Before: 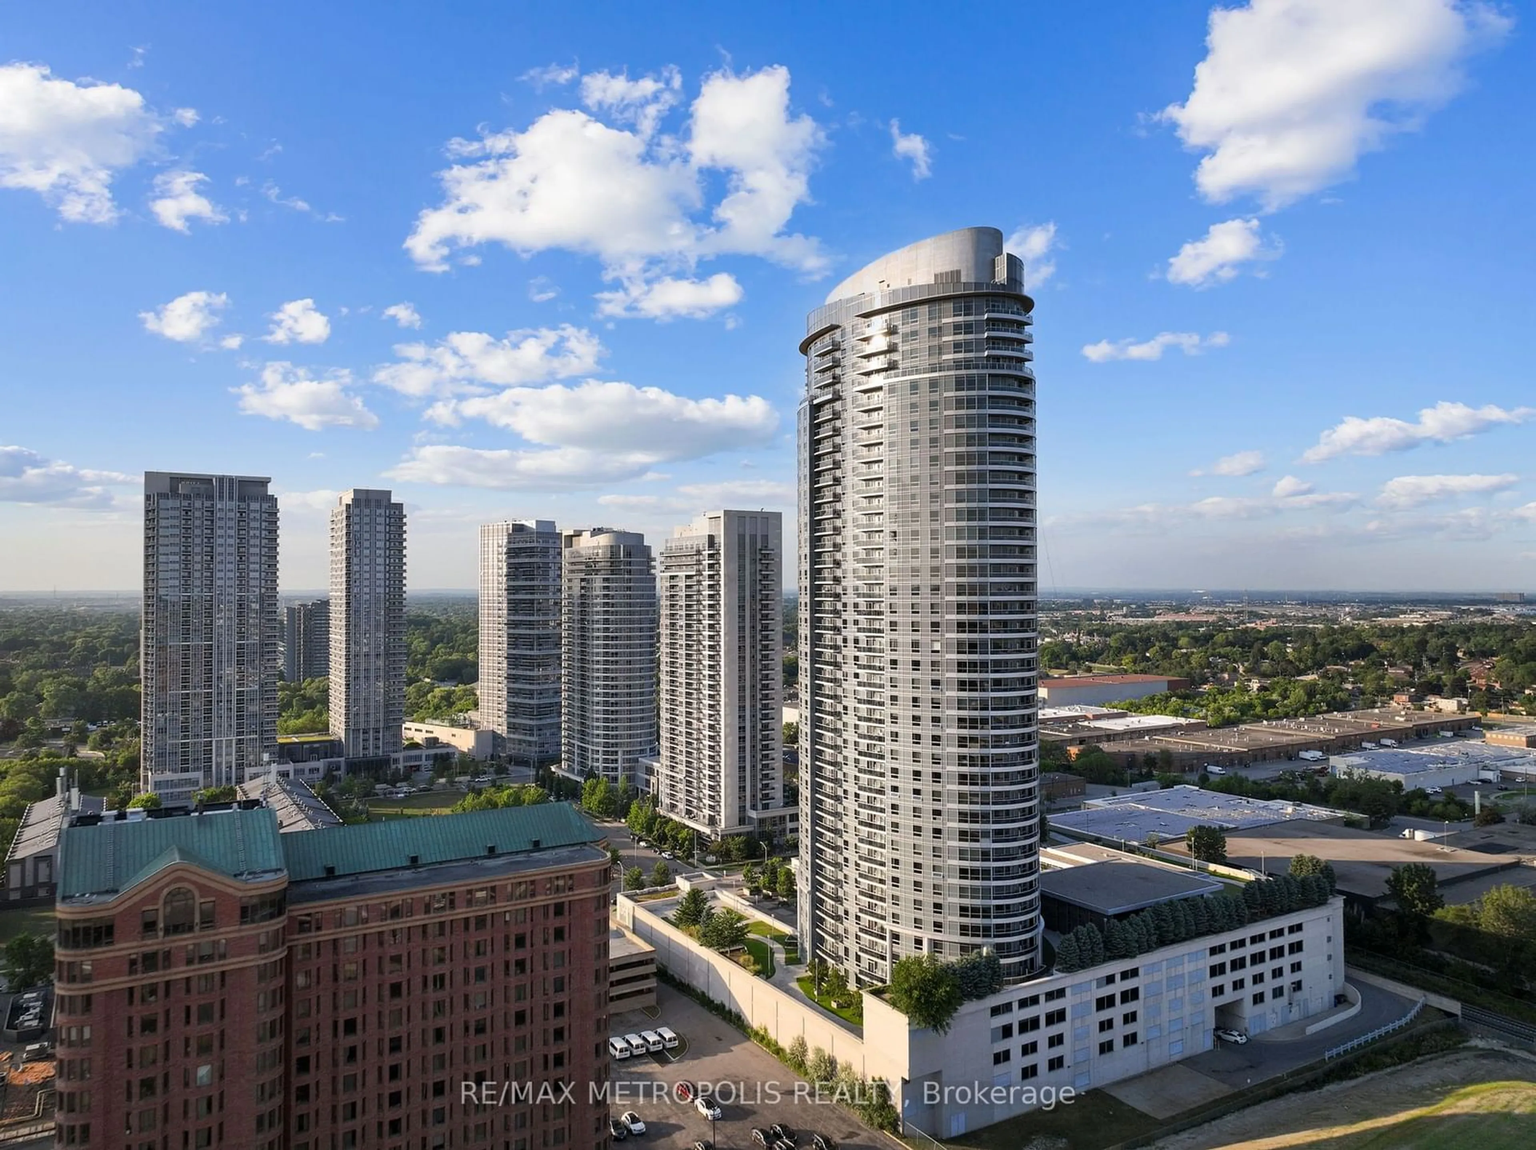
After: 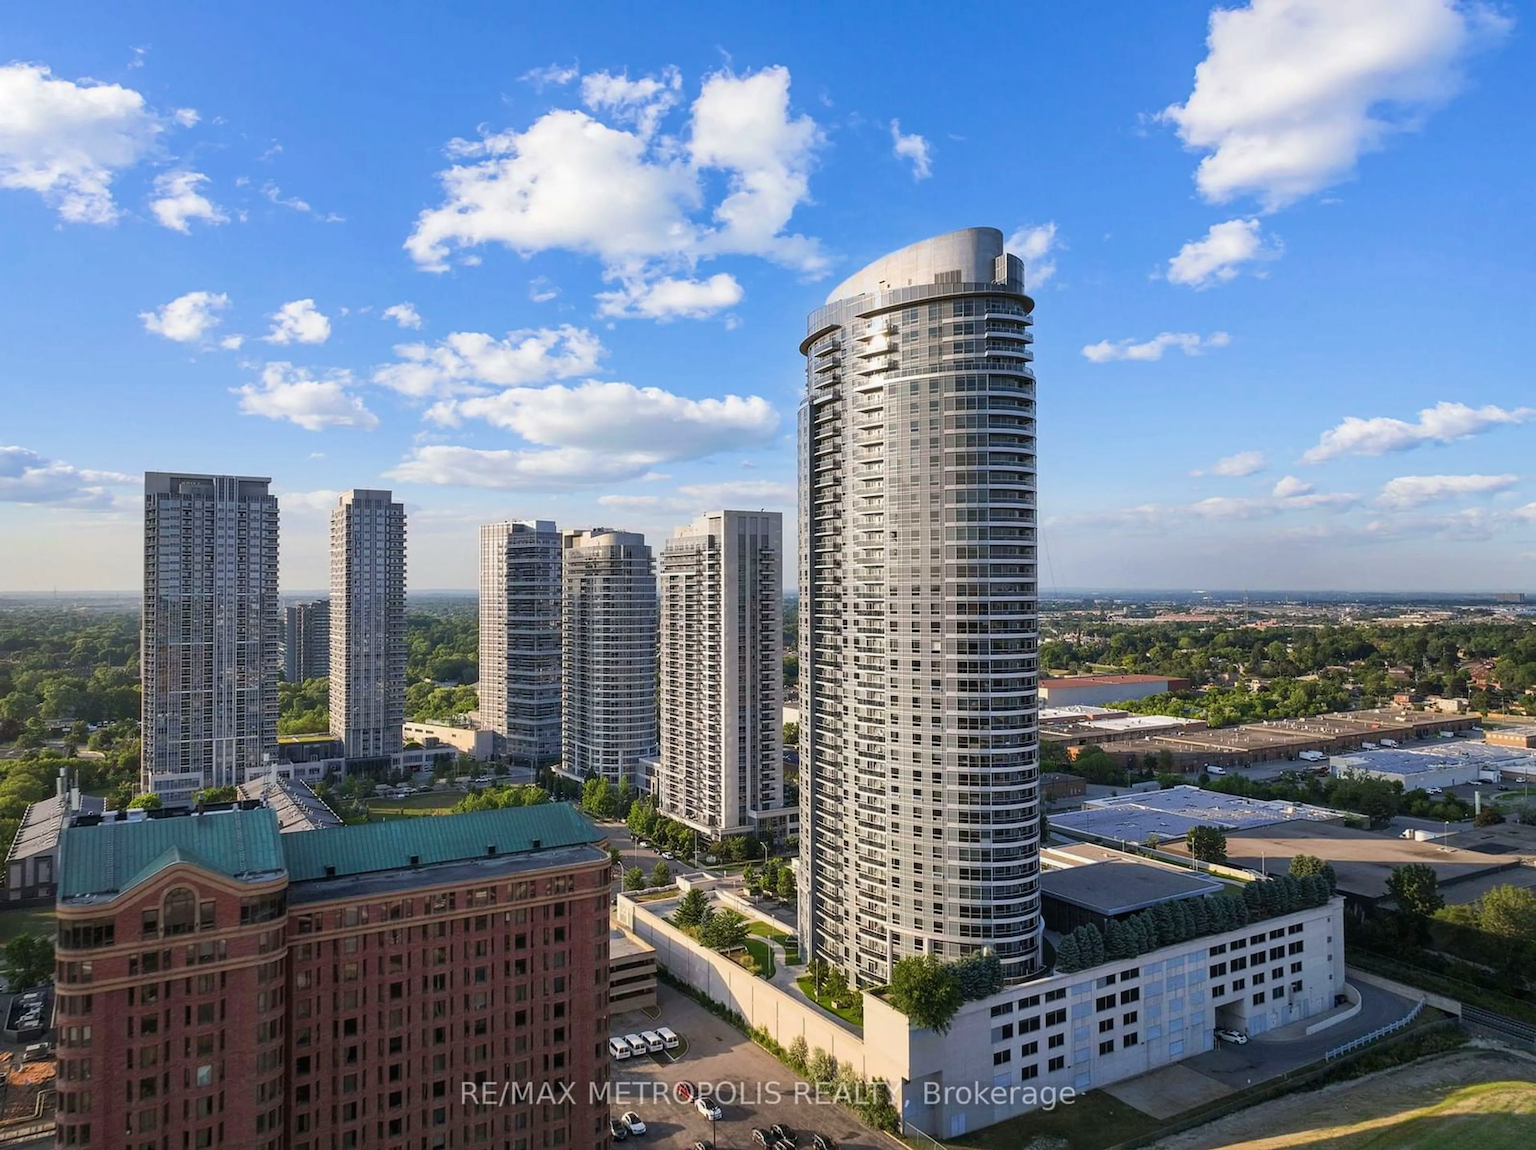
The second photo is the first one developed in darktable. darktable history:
velvia: on, module defaults
exposure: compensate highlight preservation false
local contrast: detail 109%
